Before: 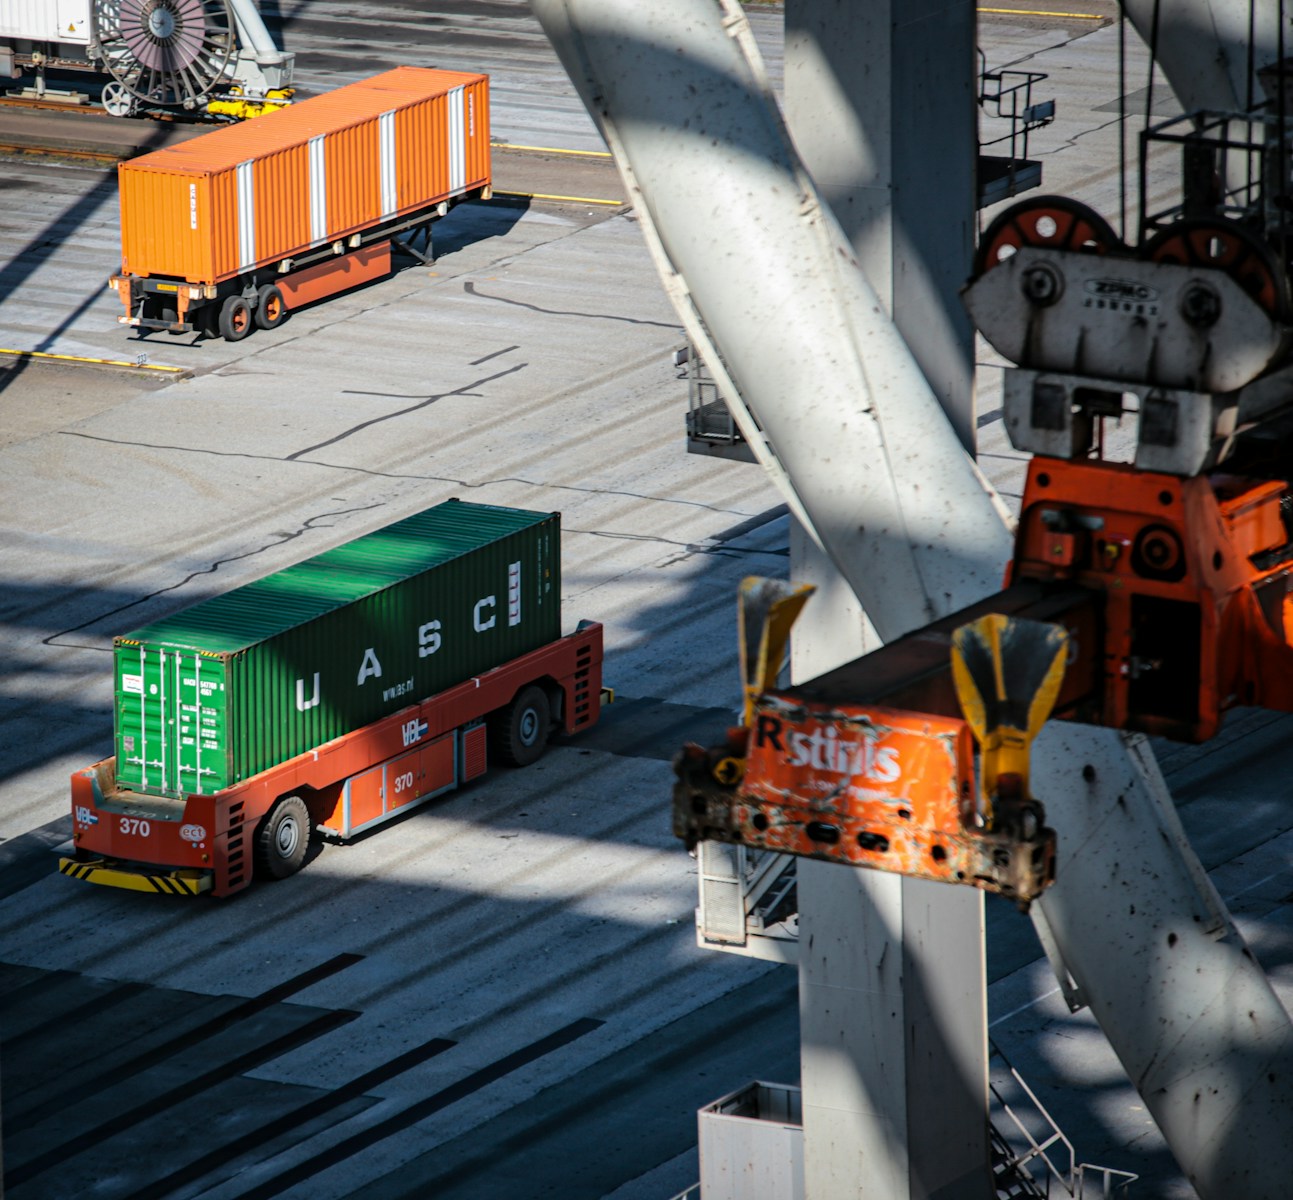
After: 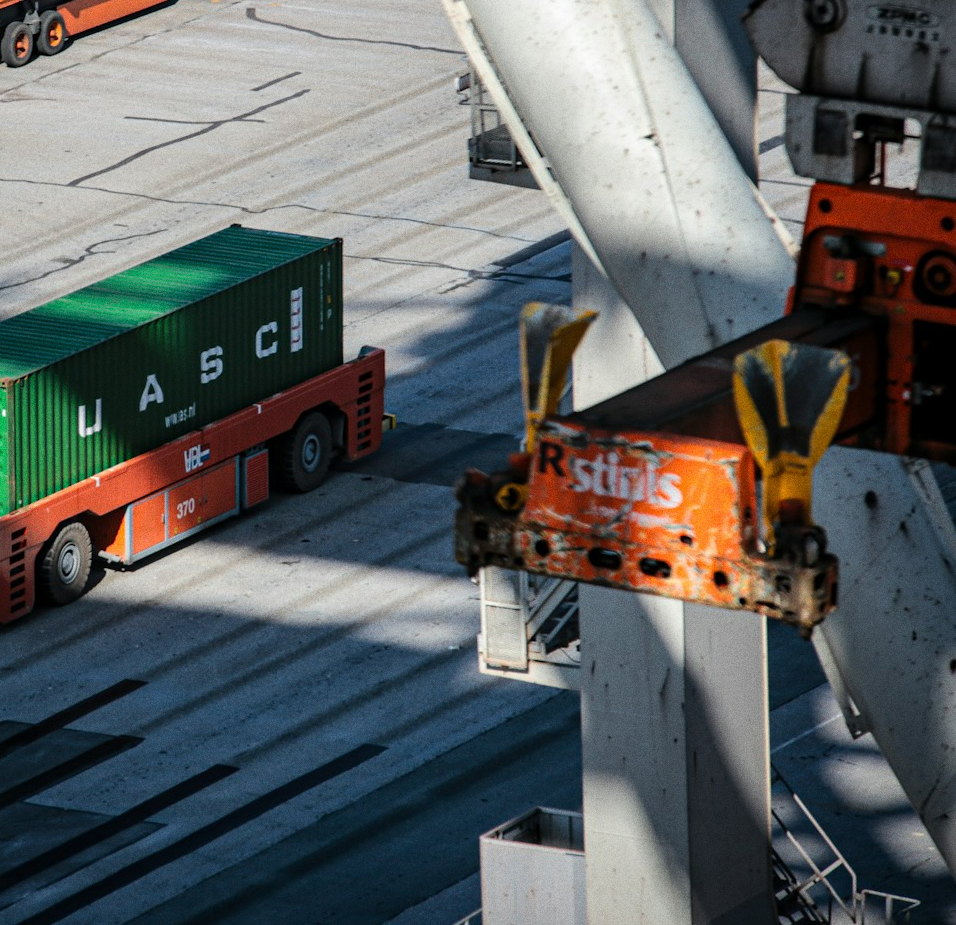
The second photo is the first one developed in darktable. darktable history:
crop: left 16.871%, top 22.857%, right 9.116%
grain: coarseness 0.09 ISO
